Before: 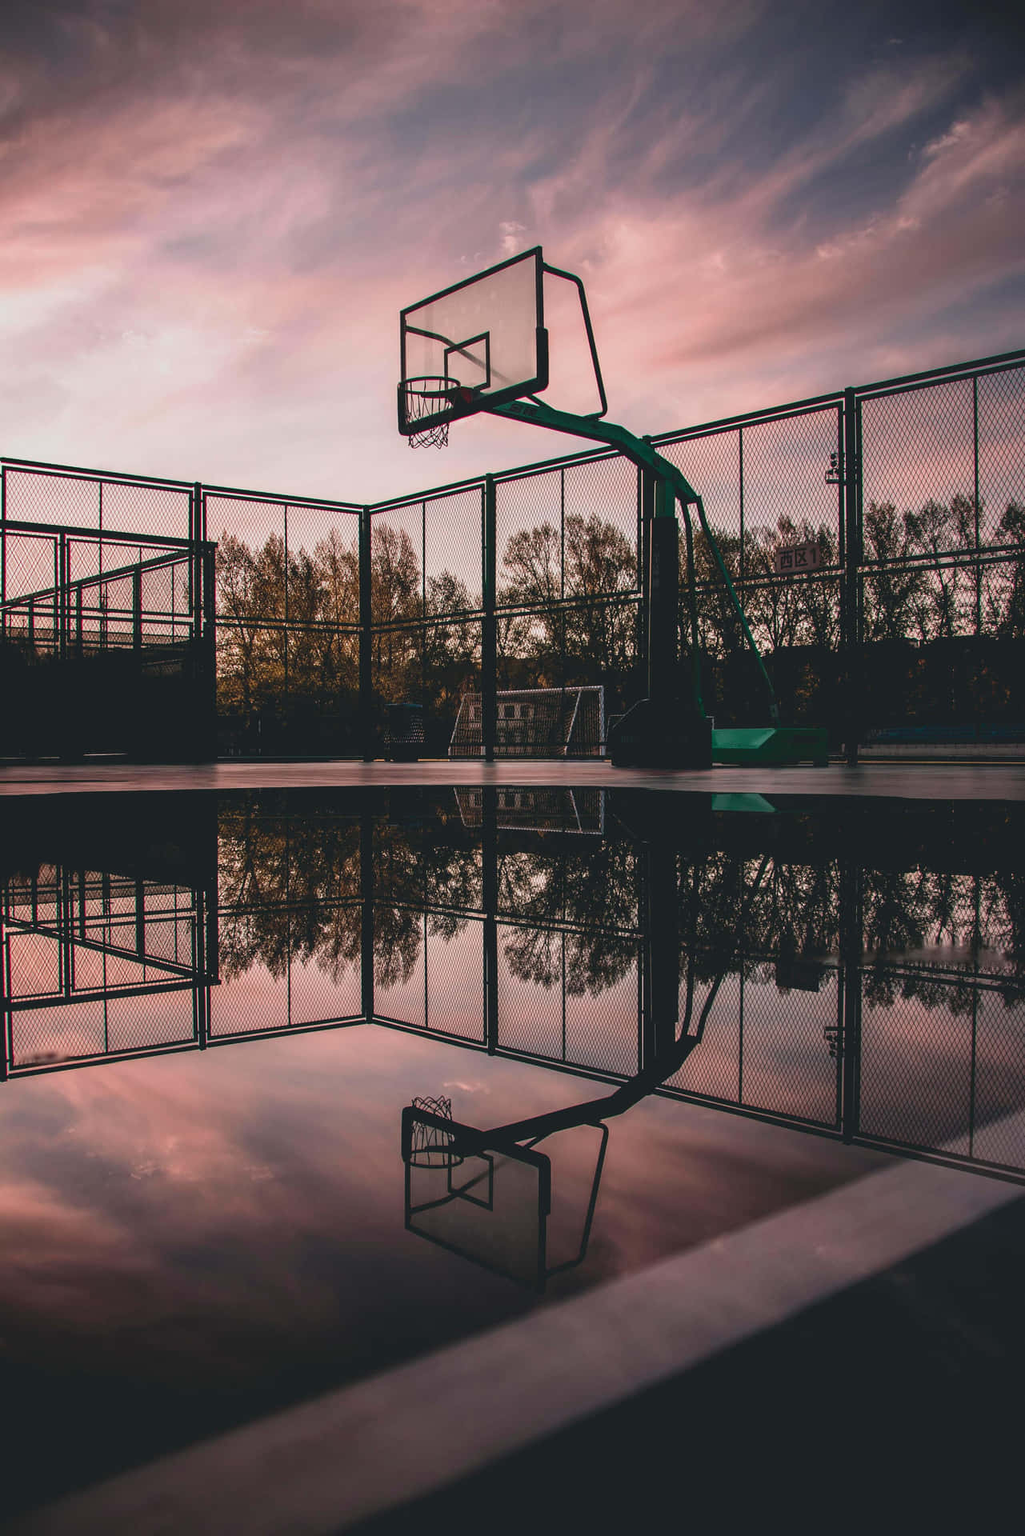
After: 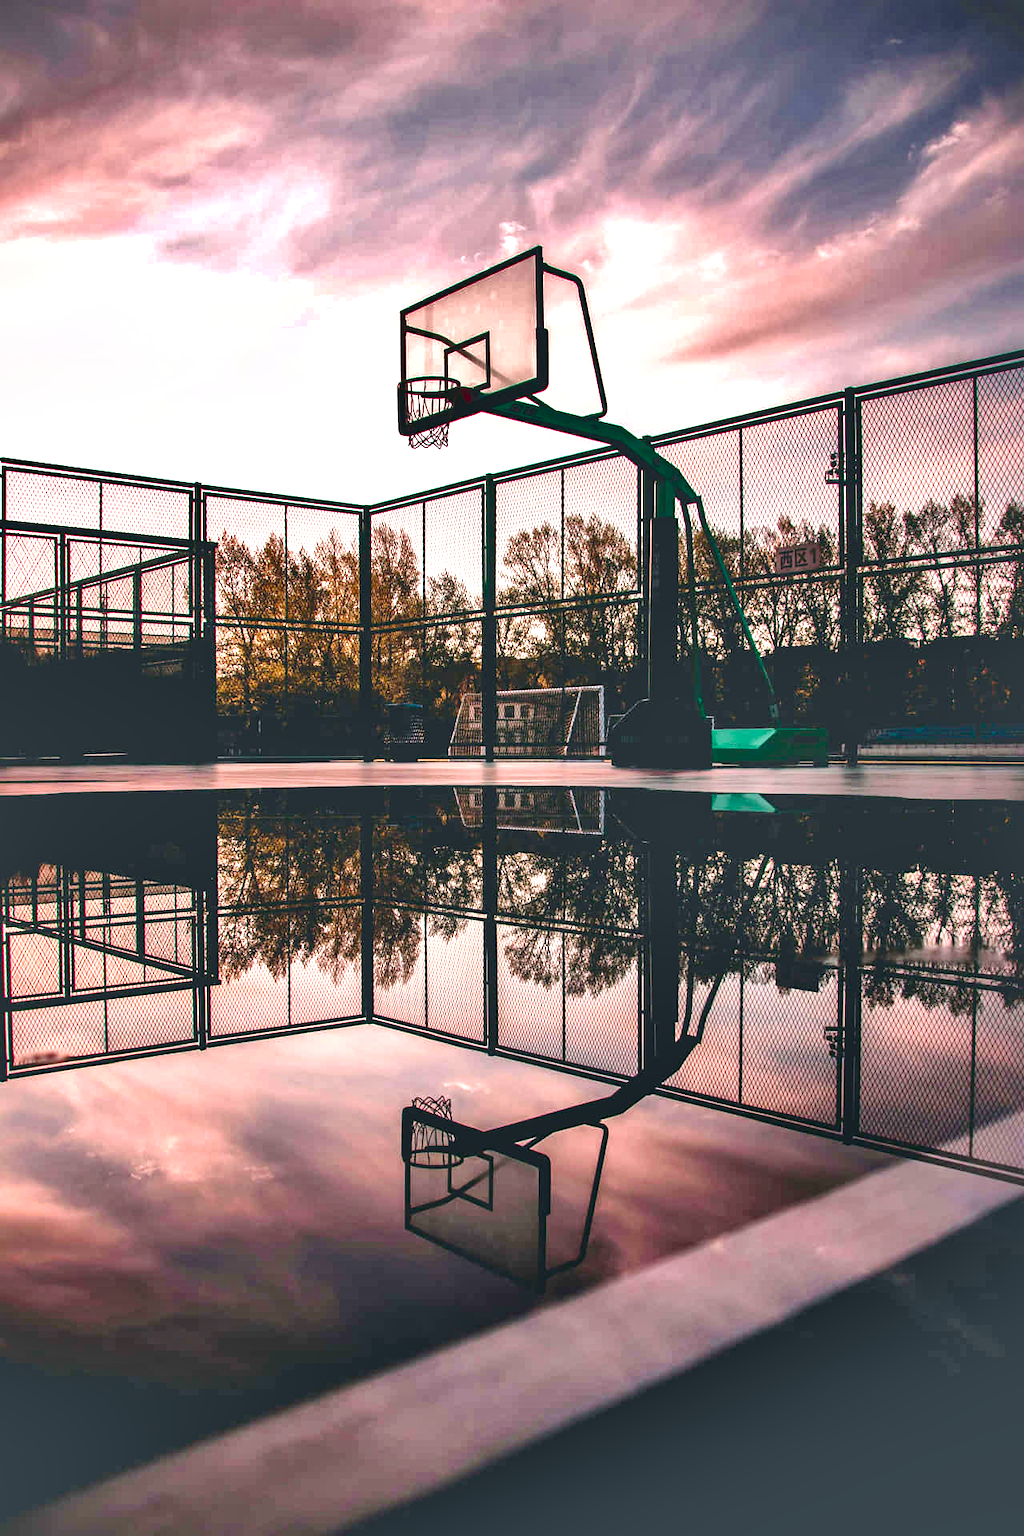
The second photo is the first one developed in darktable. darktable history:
exposure: black level correction -0.001, exposure 1.11 EV, compensate highlight preservation false
local contrast: mode bilateral grid, contrast 71, coarseness 74, detail 180%, midtone range 0.2
shadows and highlights: radius 131.53, soften with gaussian
color balance rgb: linear chroma grading › global chroma 7.591%, perceptual saturation grading › global saturation 44.987%, perceptual saturation grading › highlights -50.175%, perceptual saturation grading › shadows 30.05%, global vibrance 0.323%
